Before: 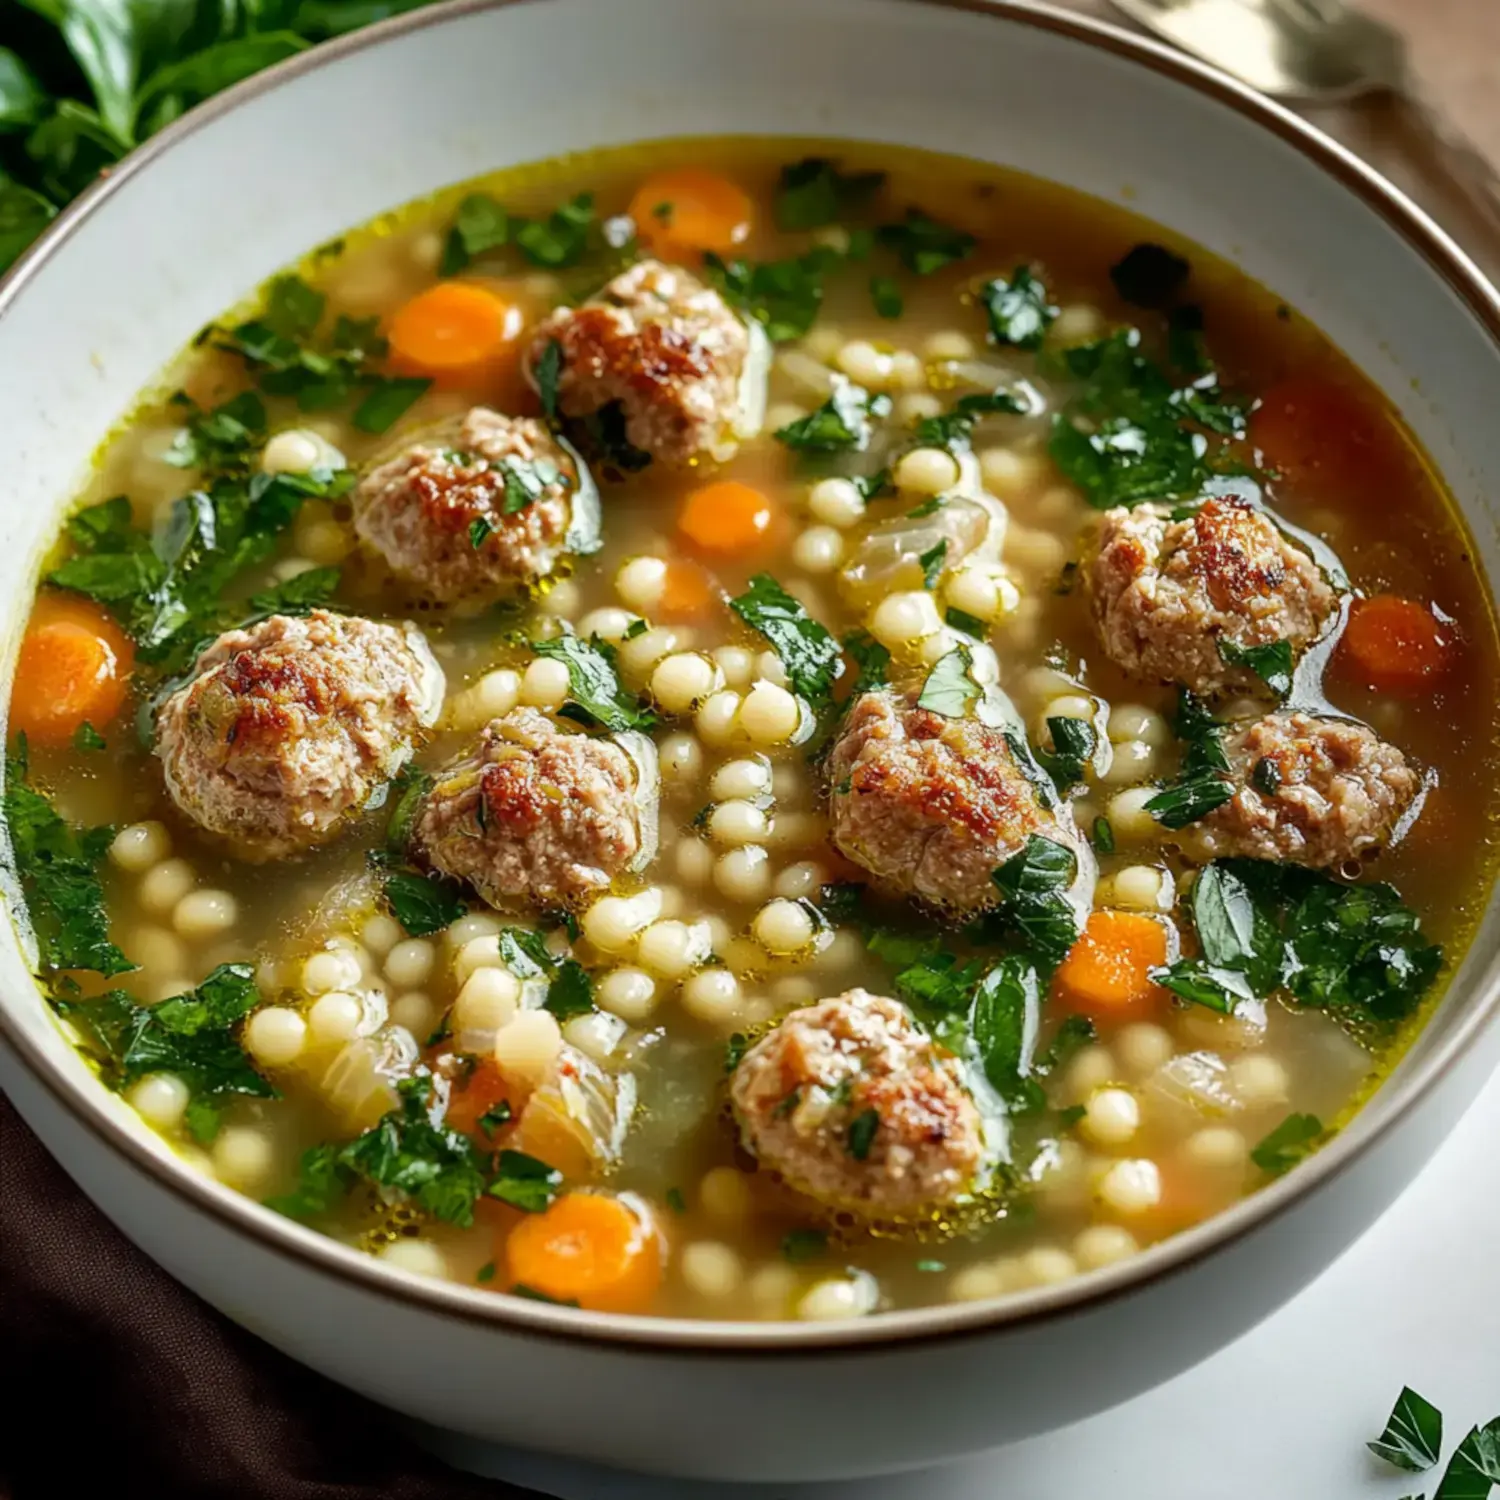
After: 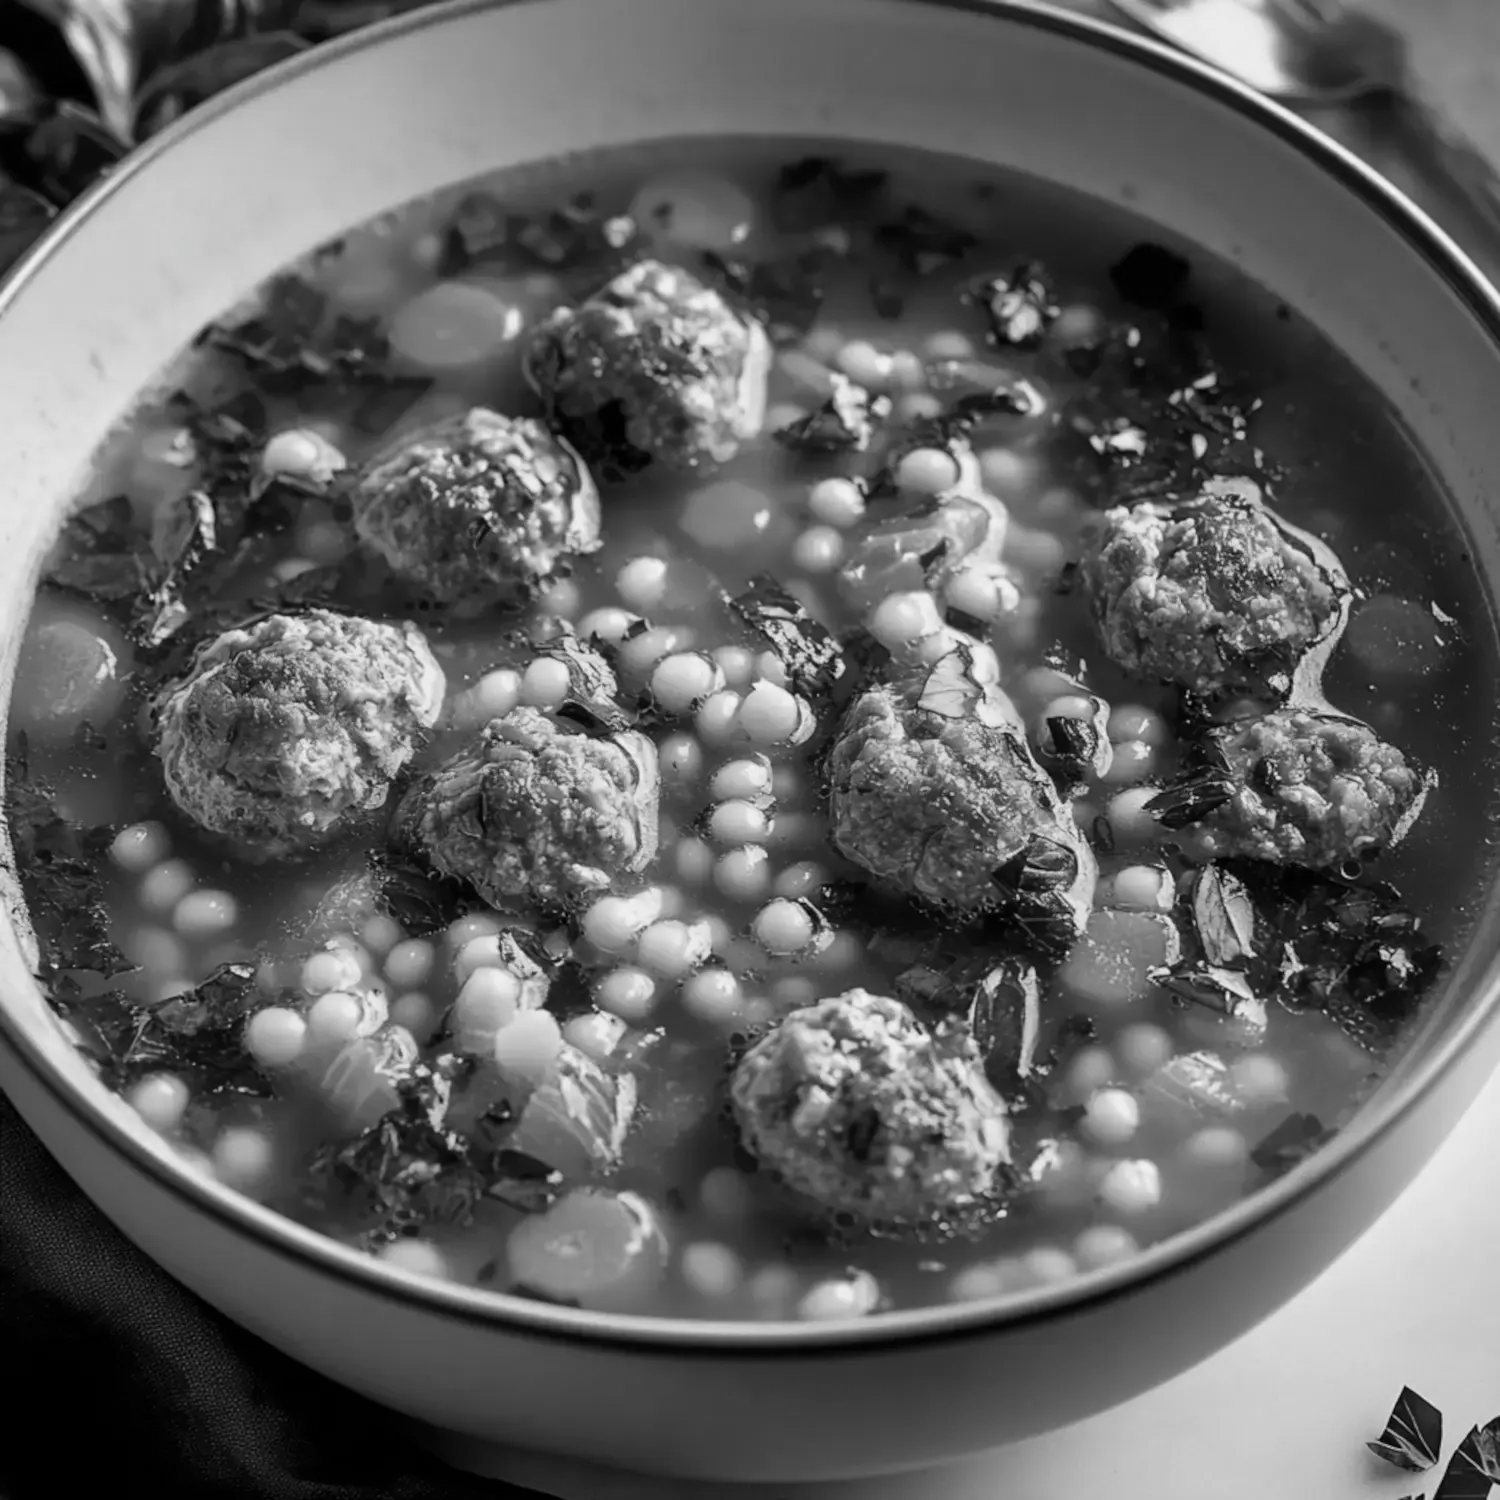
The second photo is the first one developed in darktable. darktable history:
color balance rgb: perceptual saturation grading › global saturation 20%, perceptual saturation grading › highlights -50%, perceptual saturation grading › shadows 30%
color calibration: output gray [0.246, 0.254, 0.501, 0], gray › normalize channels true, illuminant same as pipeline (D50), adaptation XYZ, x 0.346, y 0.359, gamut compression 0
tone equalizer: -8 EV -0.55 EV
